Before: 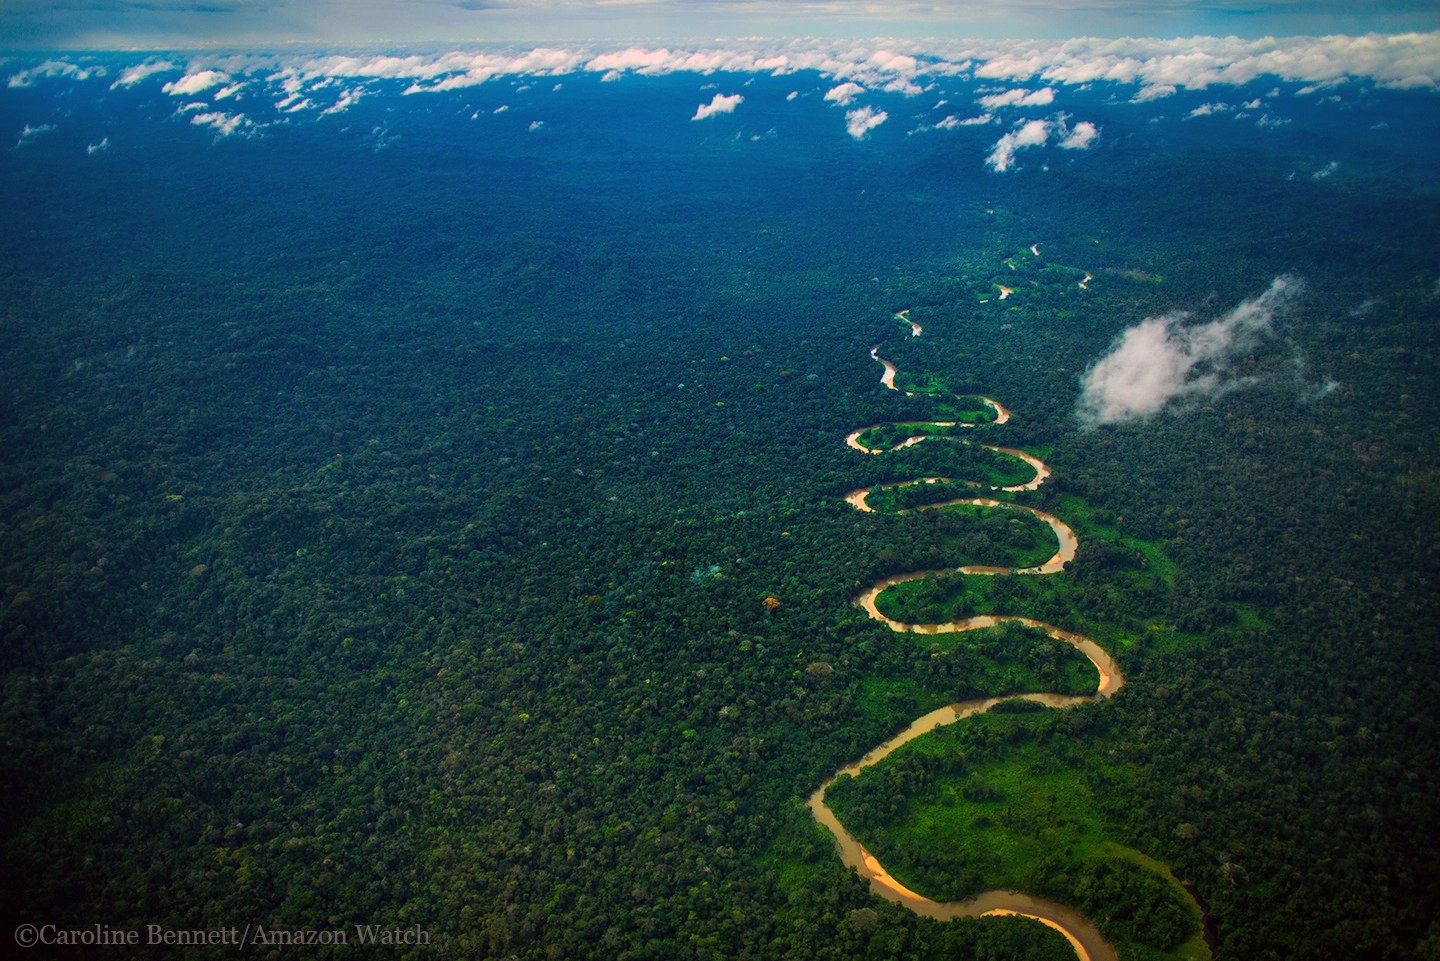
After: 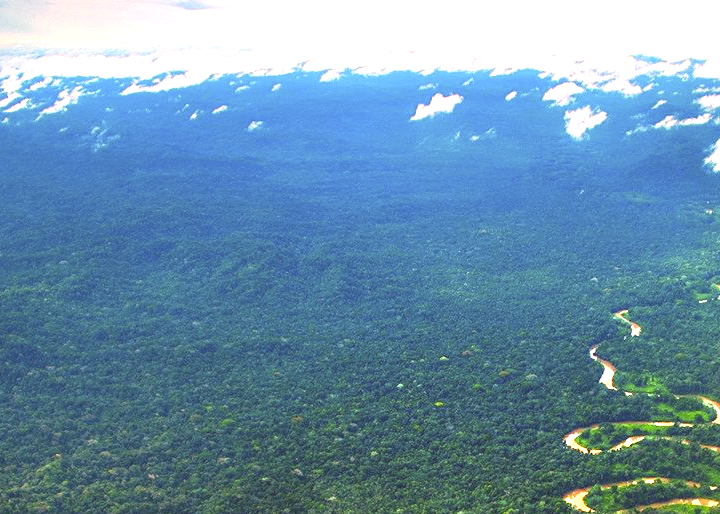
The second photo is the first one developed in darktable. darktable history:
crop: left 19.556%, right 30.401%, bottom 46.458%
exposure: black level correction 0, exposure 1.5 EV, compensate highlight preservation false
color balance rgb: shadows lift › luminance -5%, shadows lift › chroma 1.1%, shadows lift › hue 219°, power › luminance 10%, power › chroma 2.83%, power › hue 60°, highlights gain › chroma 4.52%, highlights gain › hue 33.33°, saturation formula JzAzBz (2021)
